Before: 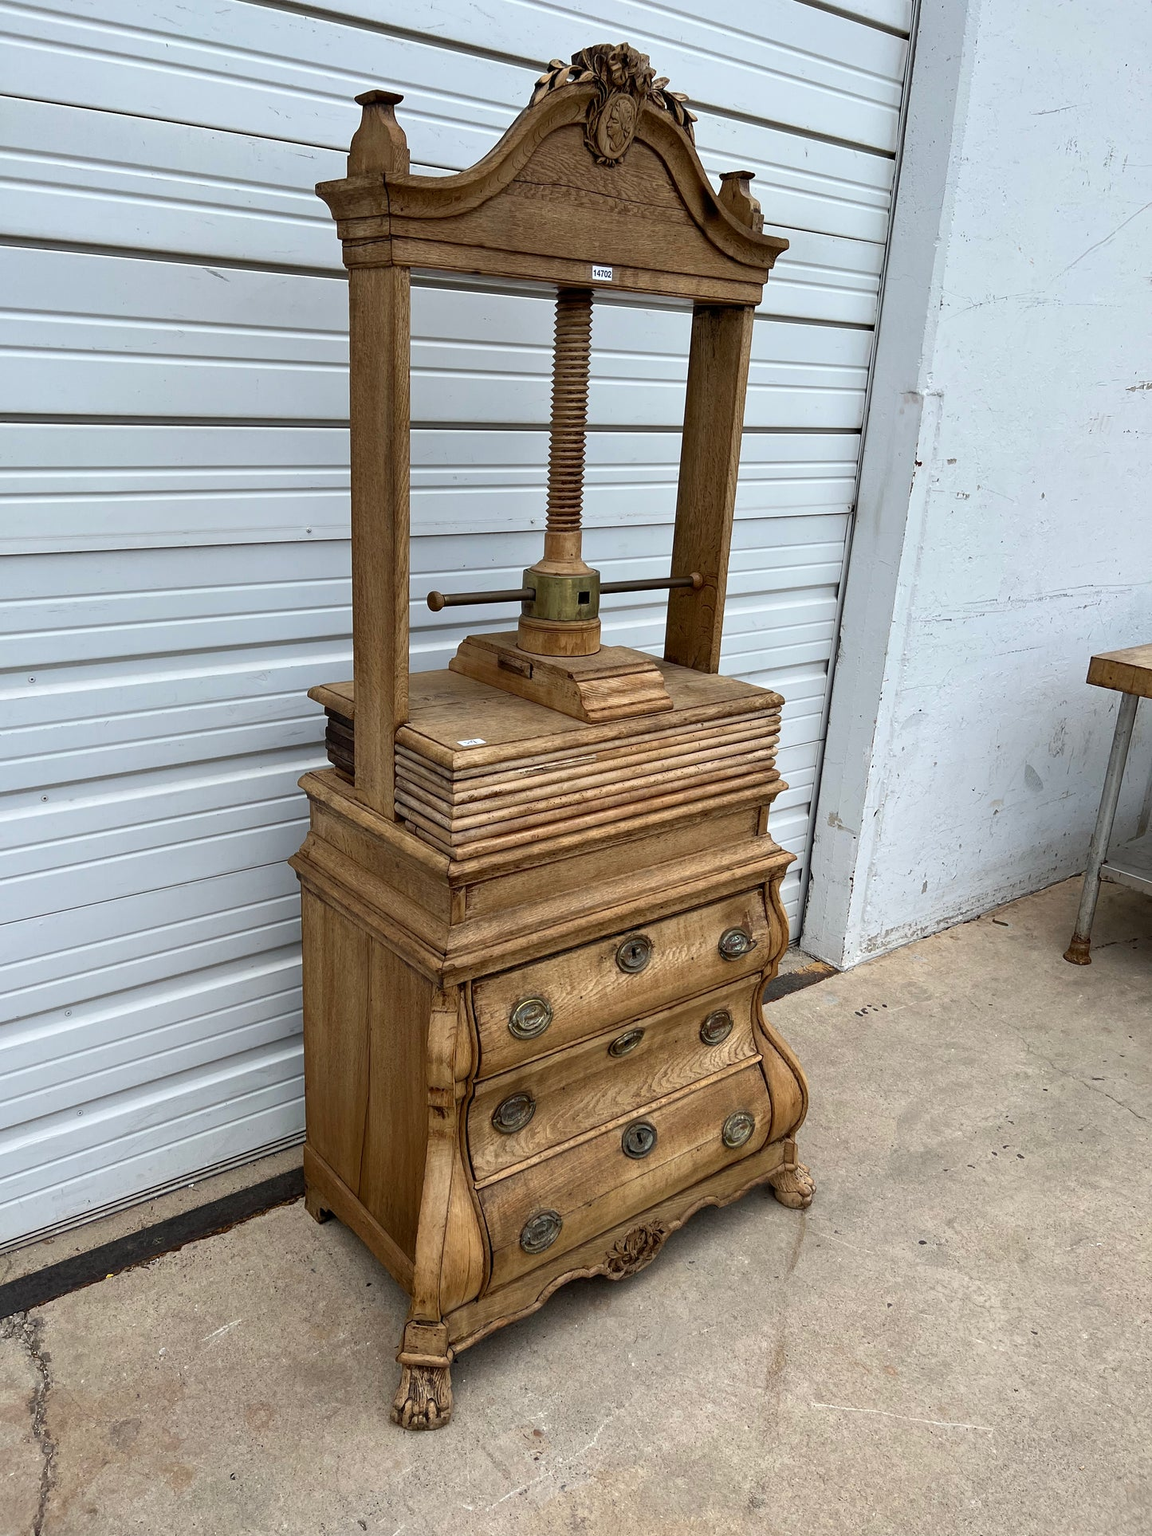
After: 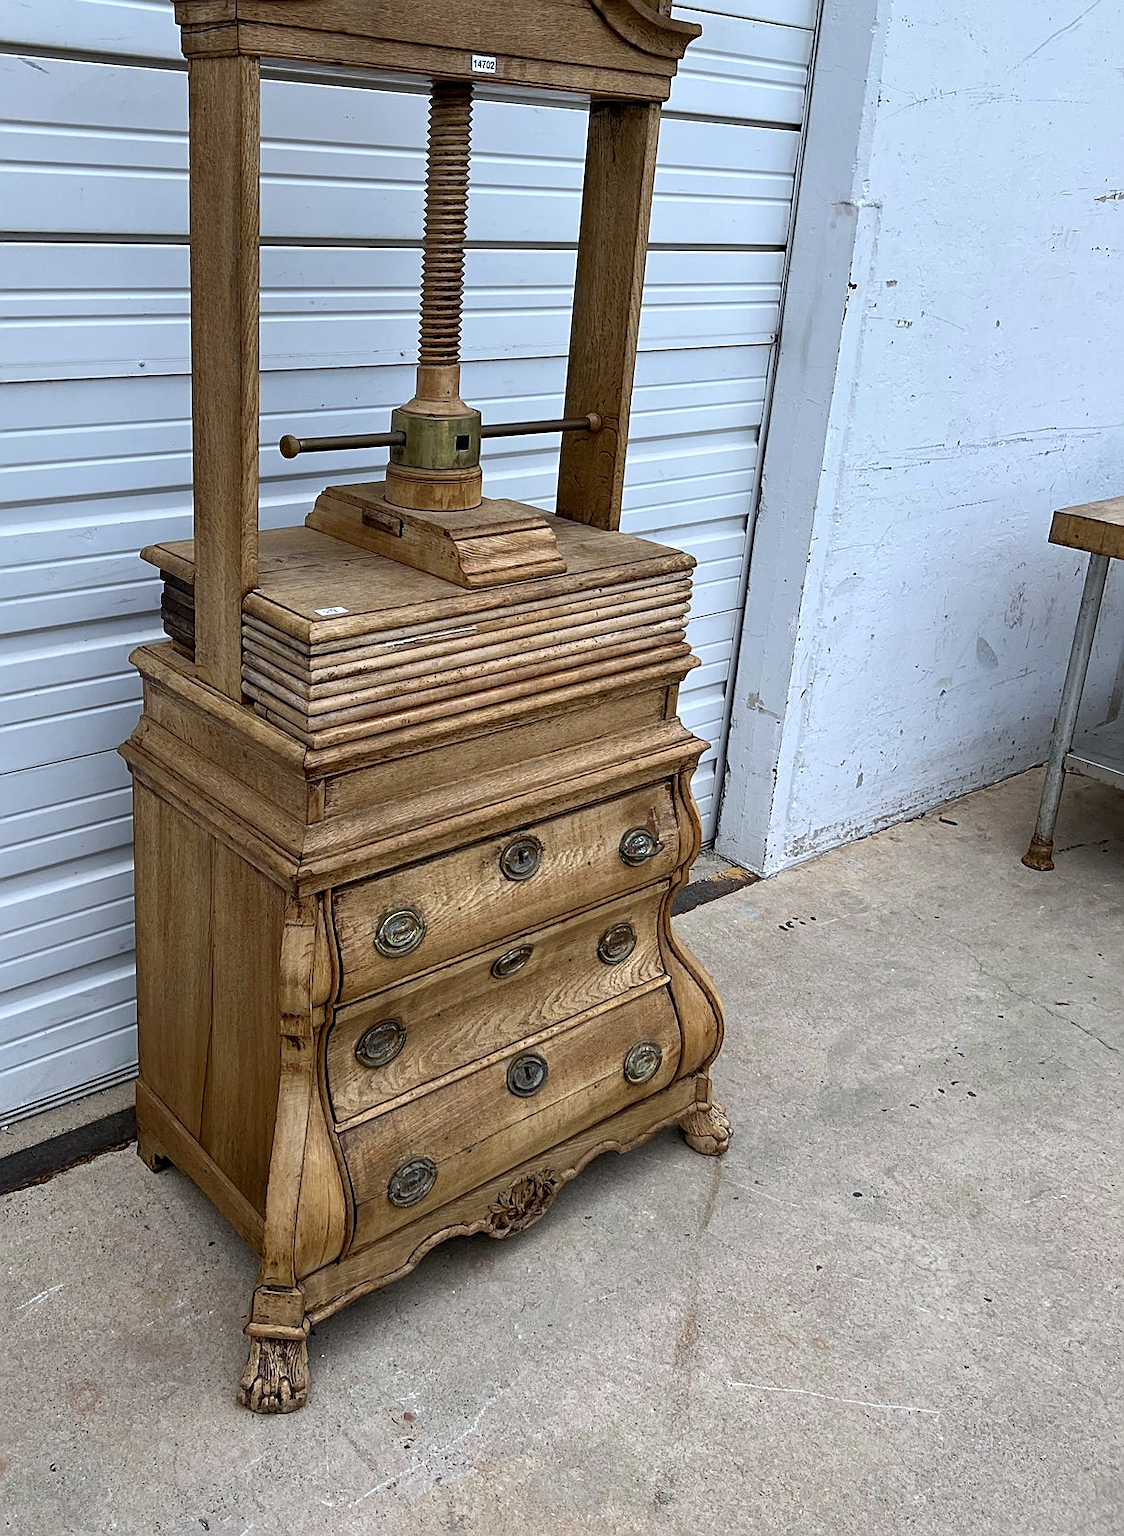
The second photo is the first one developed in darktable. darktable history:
color zones: curves: ch0 [(0.25, 0.5) (0.423, 0.5) (0.443, 0.5) (0.521, 0.756) (0.568, 0.5) (0.576, 0.5) (0.75, 0.5)]; ch1 [(0.25, 0.5) (0.423, 0.5) (0.443, 0.5) (0.539, 0.873) (0.624, 0.565) (0.631, 0.5) (0.75, 0.5)]
white balance: red 0.954, blue 1.079
crop: left 16.315%, top 14.246%
sharpen: on, module defaults
